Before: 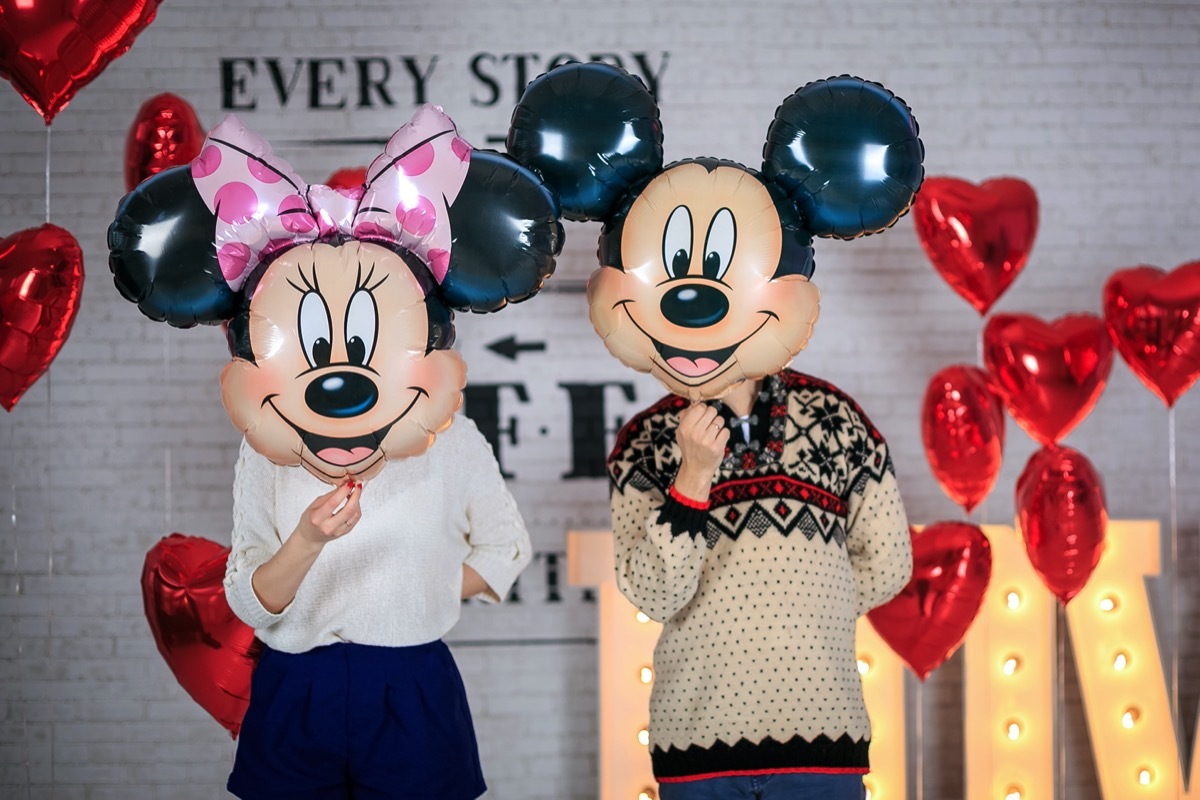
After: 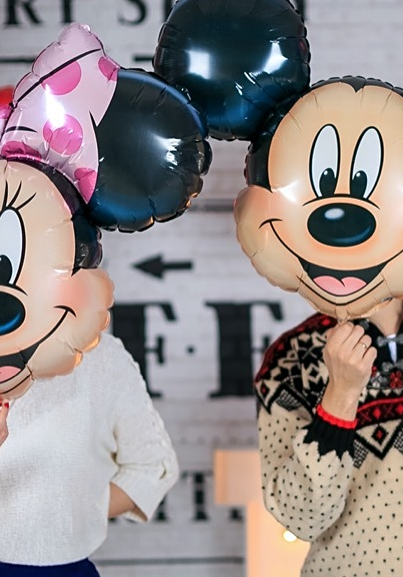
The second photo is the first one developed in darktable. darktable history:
crop and rotate: left 29.447%, top 10.245%, right 36.889%, bottom 17.586%
sharpen: amount 0.203
